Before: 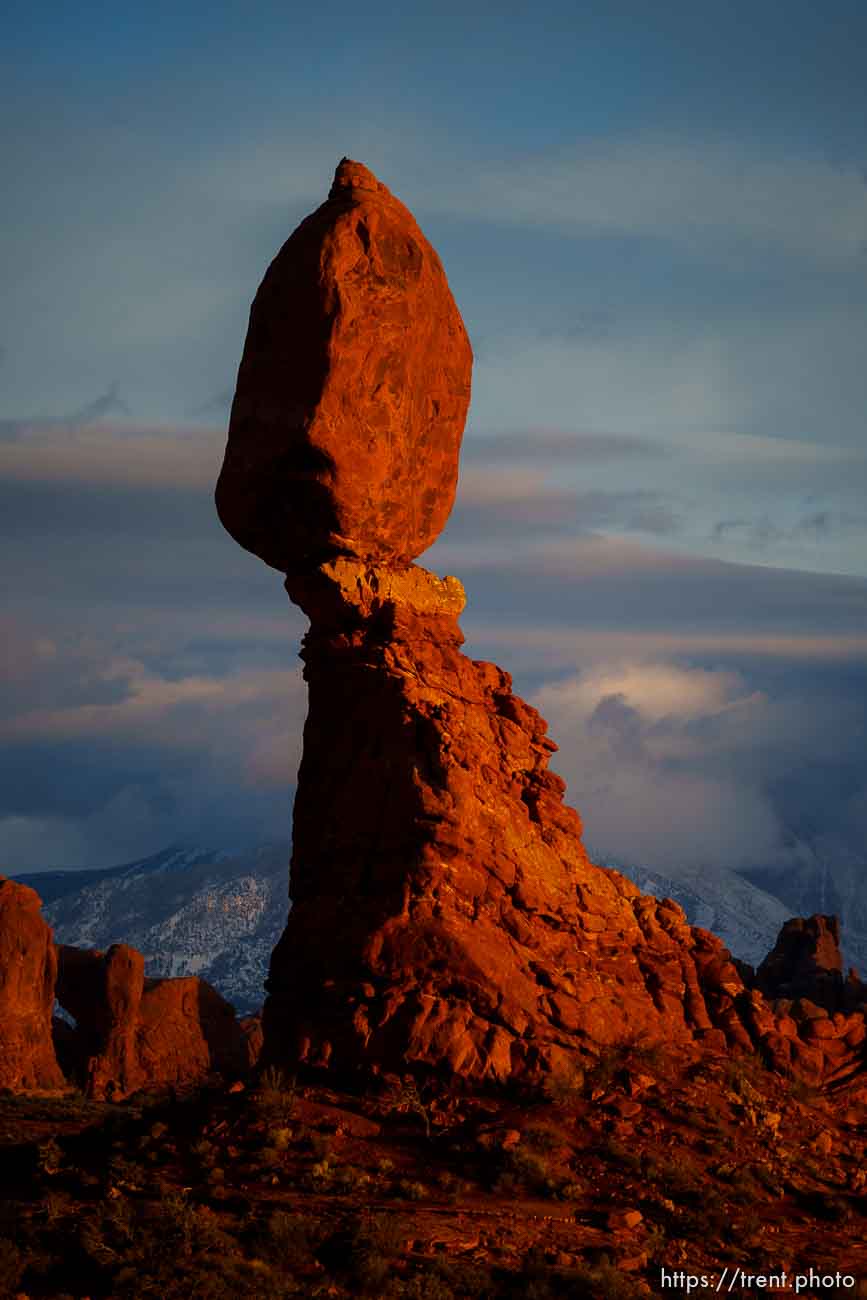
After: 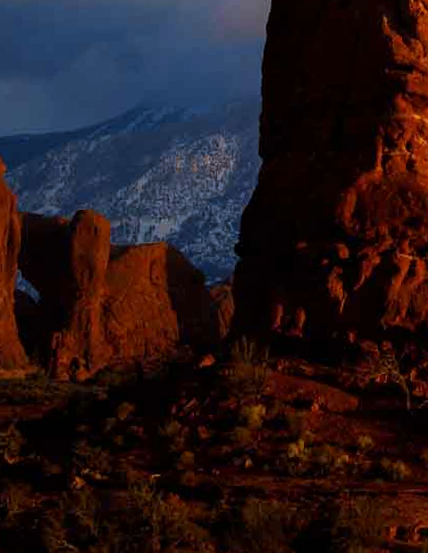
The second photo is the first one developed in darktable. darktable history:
exposure: compensate highlight preservation false
white balance: red 0.926, green 1.003, blue 1.133
rotate and perspective: rotation -1.68°, lens shift (vertical) -0.146, crop left 0.049, crop right 0.912, crop top 0.032, crop bottom 0.96
crop and rotate: top 54.778%, right 46.61%, bottom 0.159%
